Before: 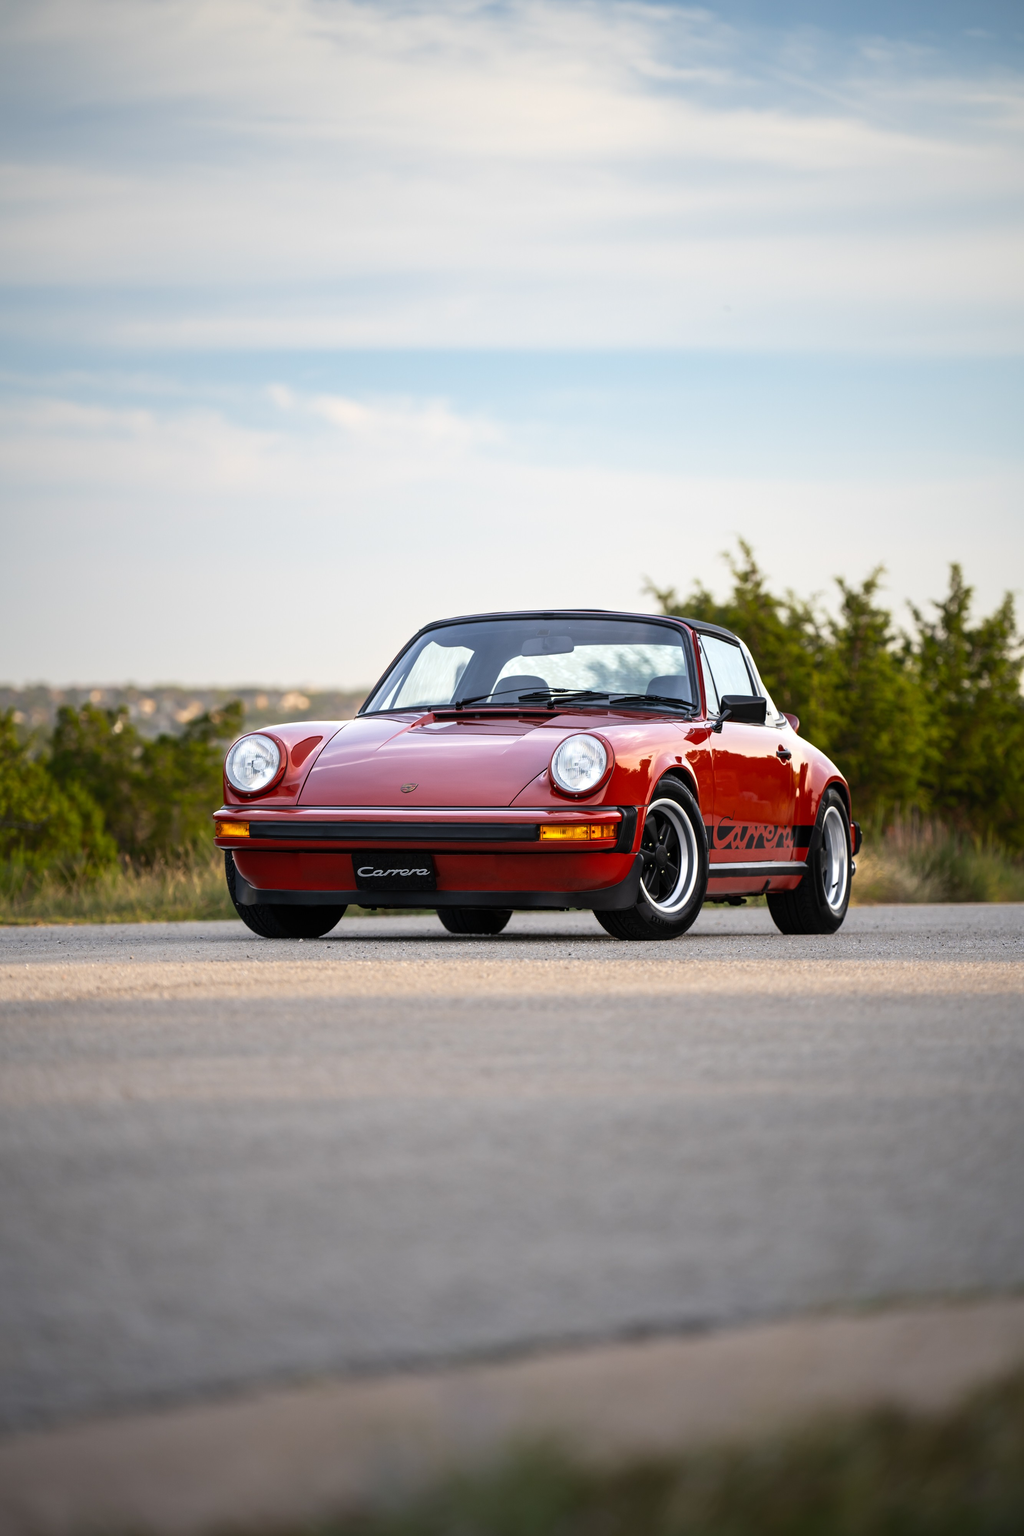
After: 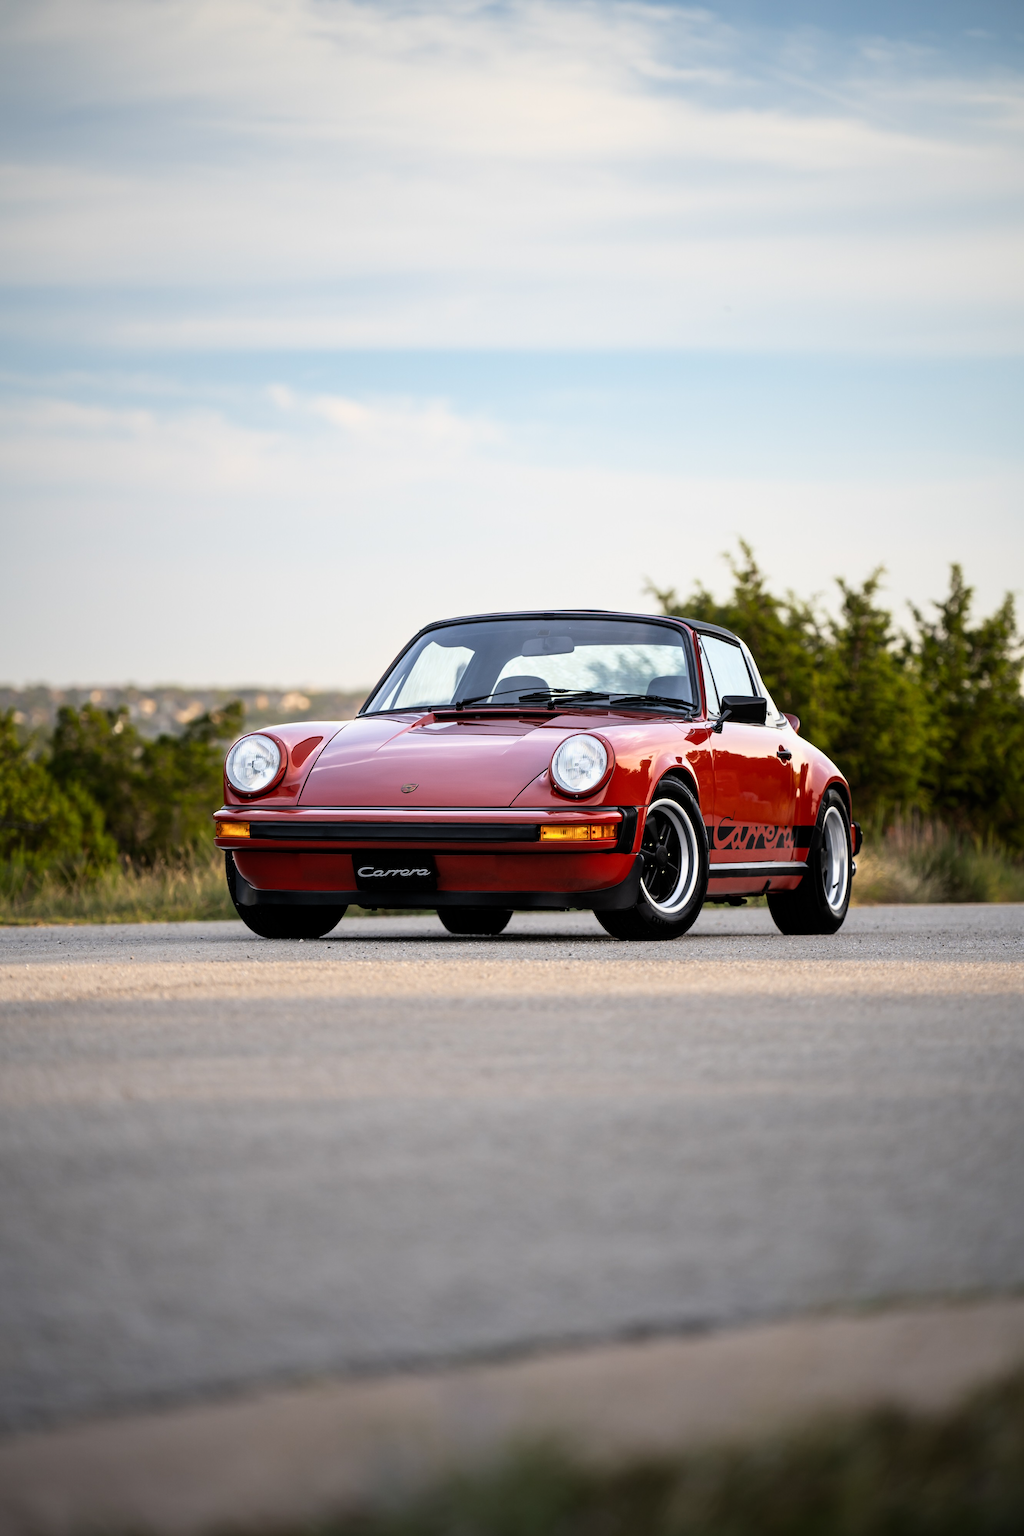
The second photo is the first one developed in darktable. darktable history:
filmic rgb: black relative exposure -12.77 EV, white relative exposure 2.81 EV, threshold 5.96 EV, target black luminance 0%, hardness 8.6, latitude 70.7%, contrast 1.136, shadows ↔ highlights balance -1.04%, color science v6 (2022), iterations of high-quality reconstruction 0, enable highlight reconstruction true
